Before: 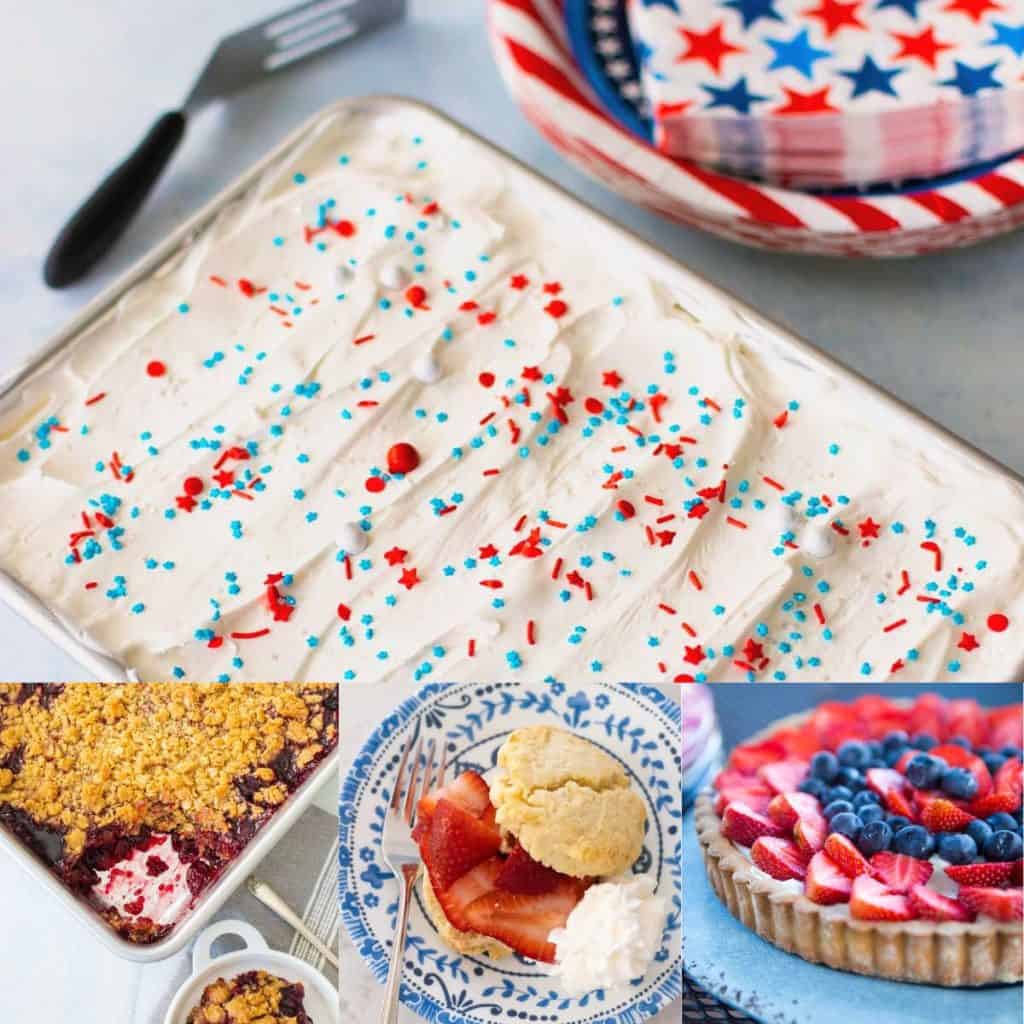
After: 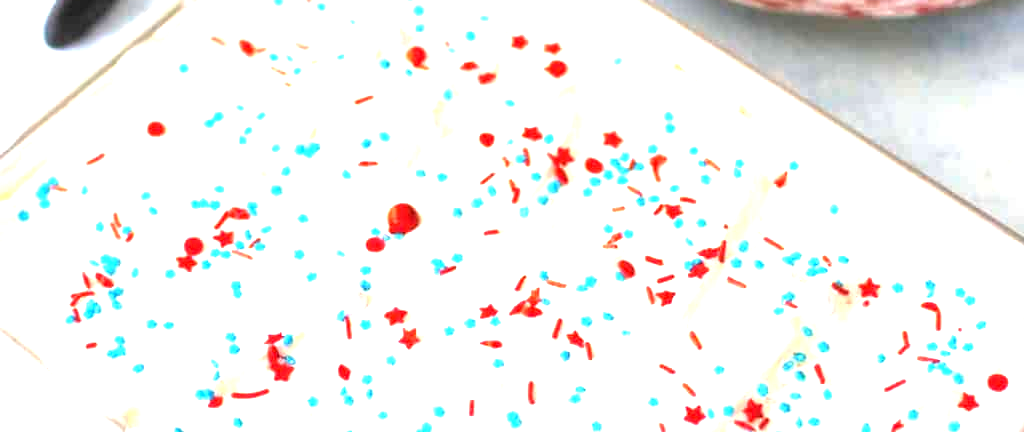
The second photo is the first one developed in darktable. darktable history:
crop and rotate: top 23.51%, bottom 34.218%
local contrast: highlights 102%, shadows 100%, detail 119%, midtone range 0.2
exposure: black level correction 0, exposure 1.629 EV, compensate highlight preservation false
